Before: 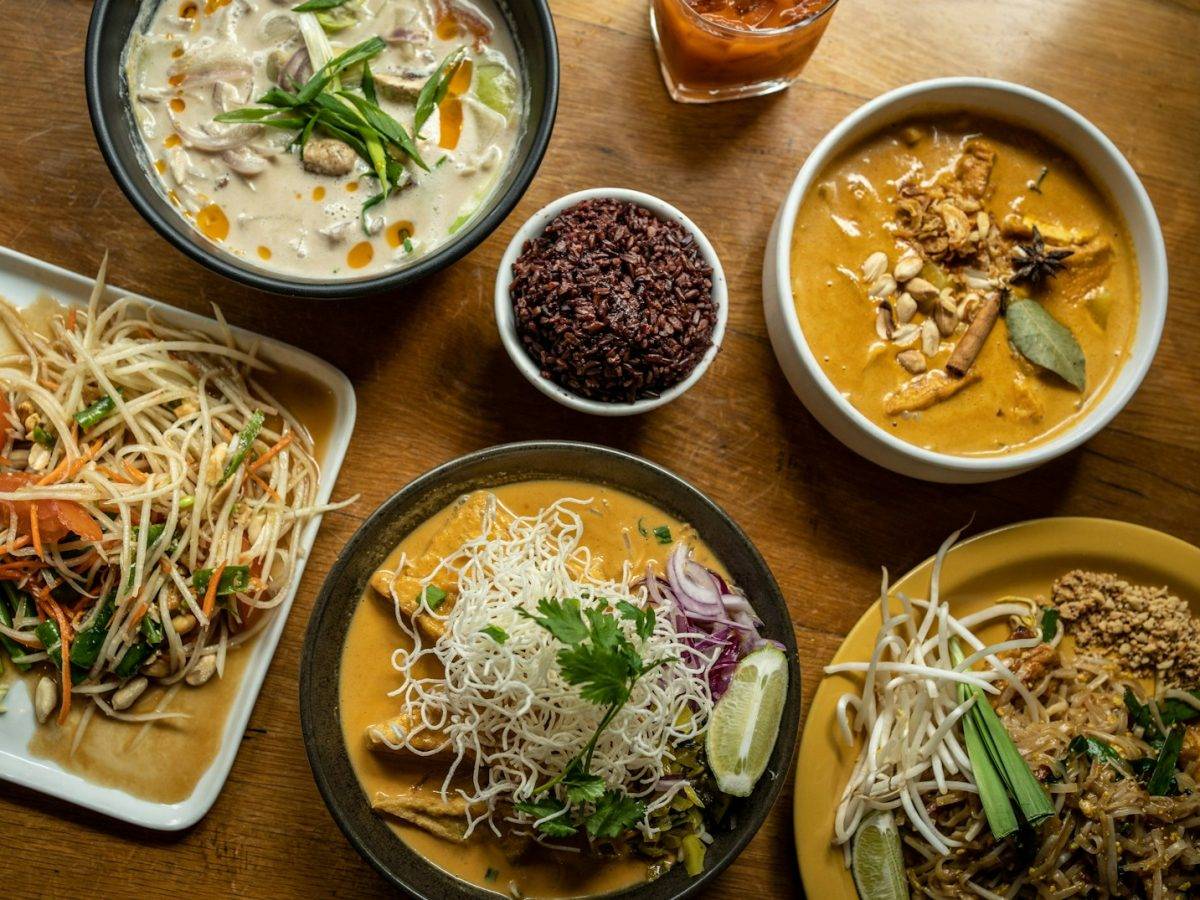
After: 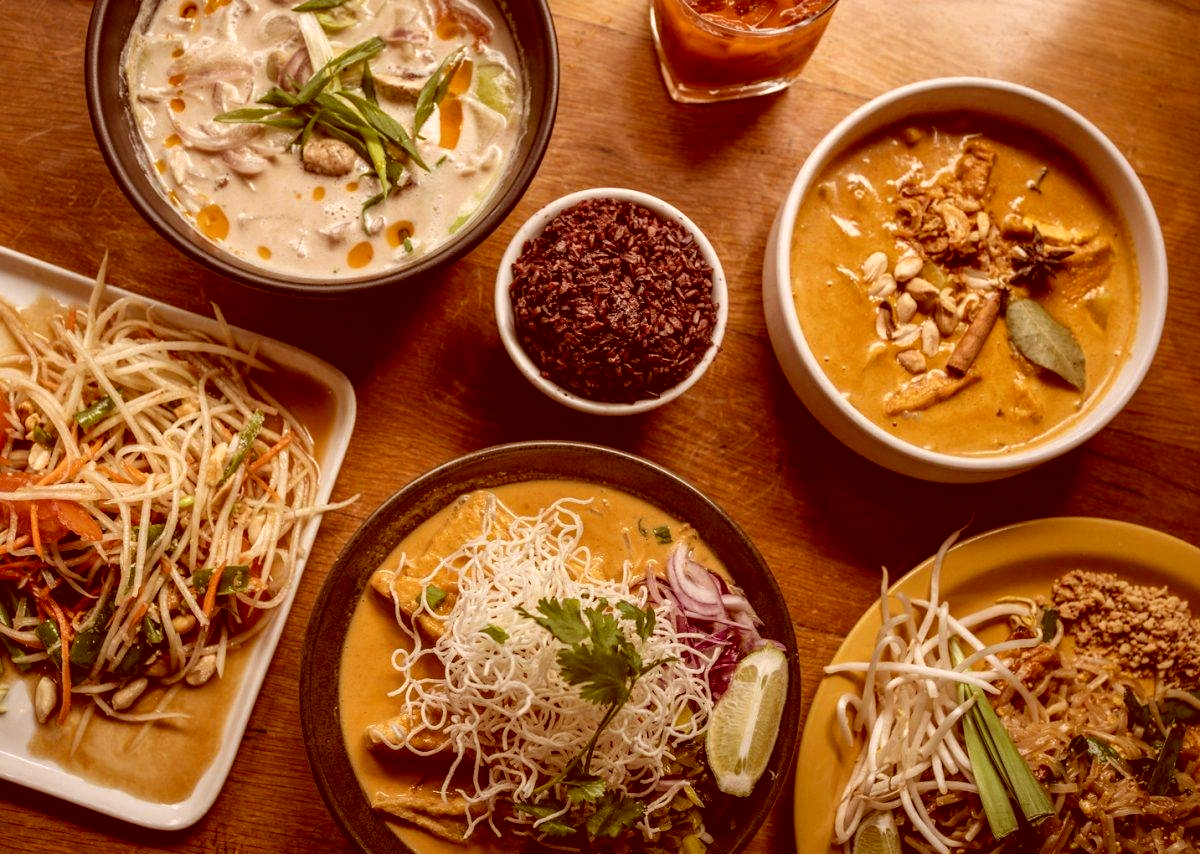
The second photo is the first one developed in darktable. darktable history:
crop and rotate: top 0%, bottom 5.097%
color correction: highlights a* 9.03, highlights b* 8.71, shadows a* 40, shadows b* 40, saturation 0.8
